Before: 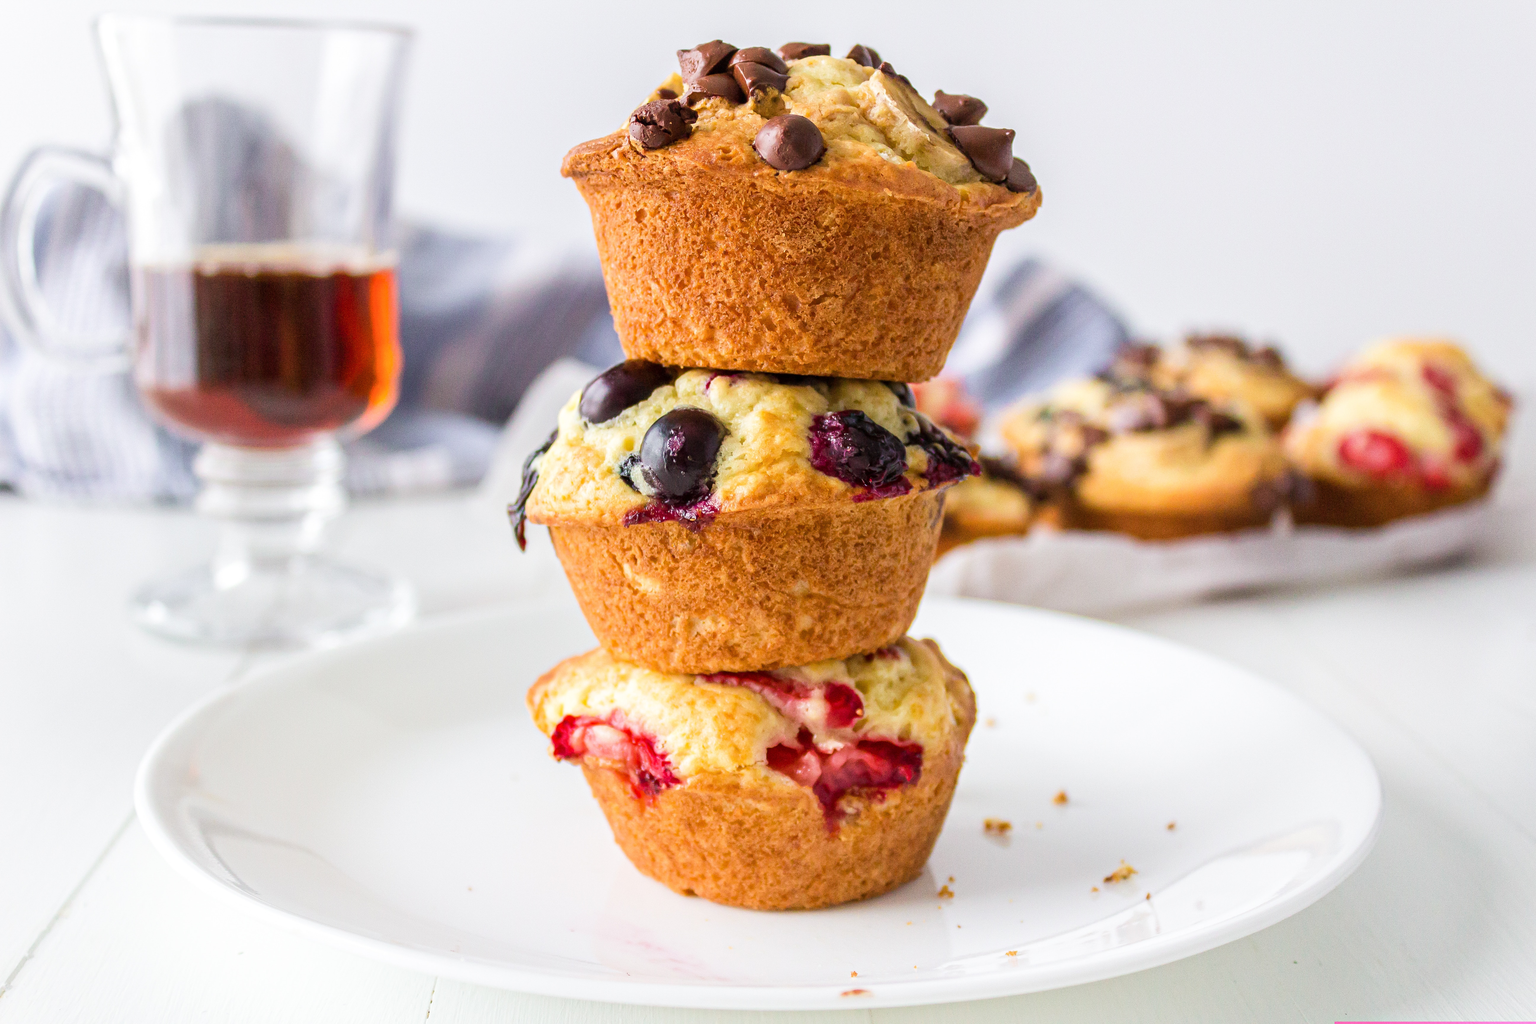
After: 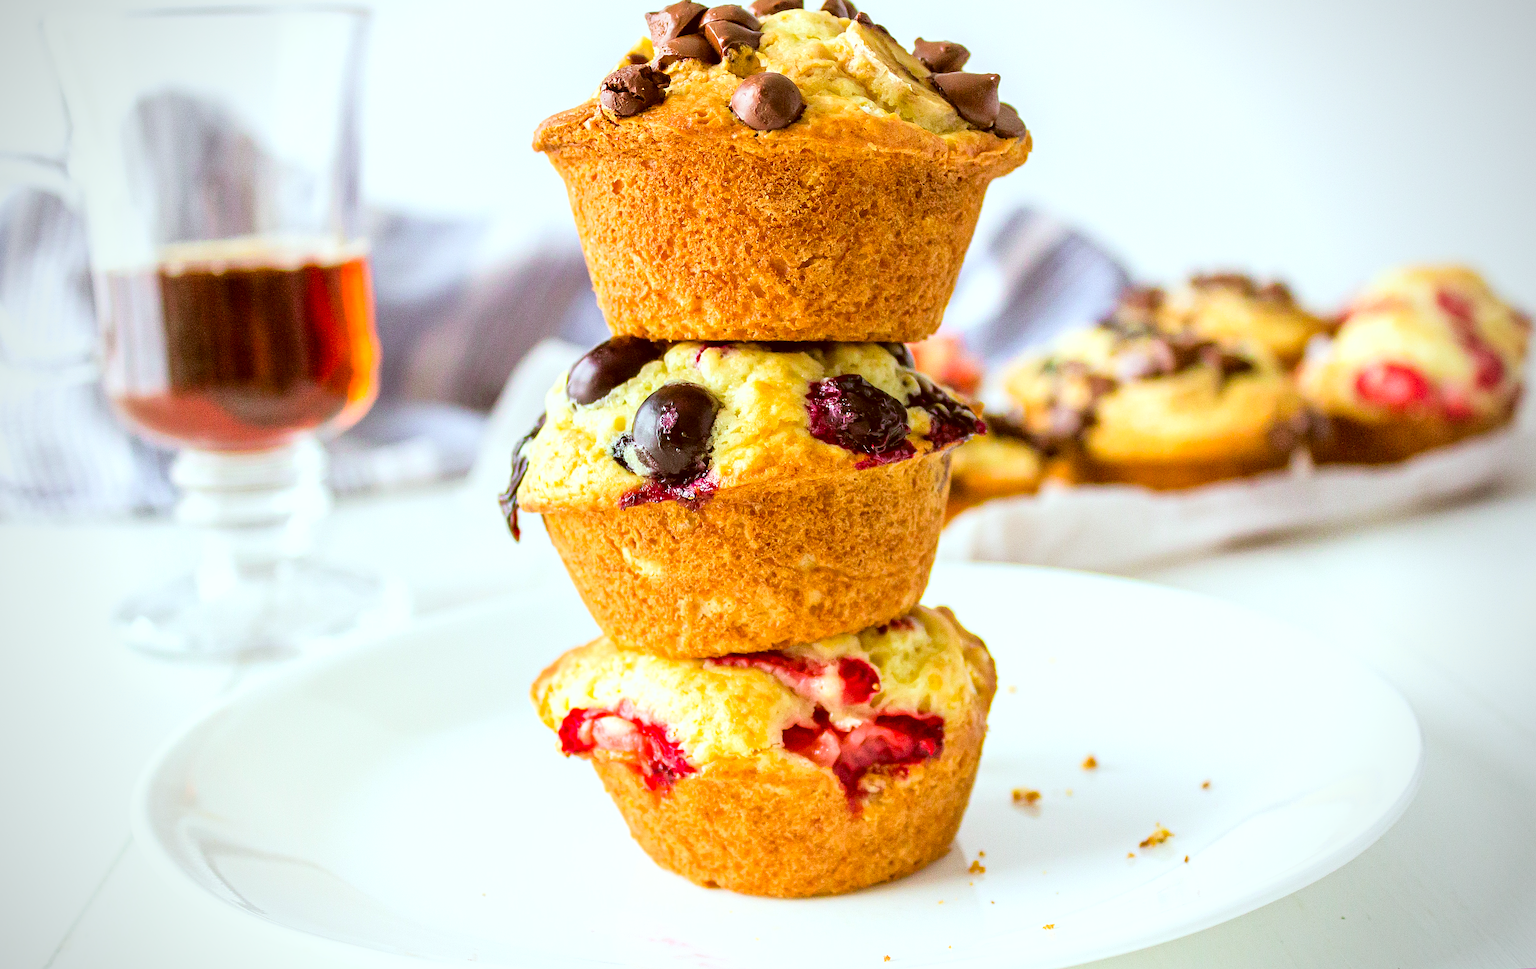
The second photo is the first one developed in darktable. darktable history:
vignetting: width/height ratio 1.094
tone curve: curves: ch0 [(0, 0) (0.004, 0.001) (0.133, 0.112) (0.325, 0.362) (0.832, 0.893) (1, 1)], color space Lab, linked channels, preserve colors none
color correction: highlights a* -5.3, highlights b* 9.8, shadows a* 9.8, shadows b* 24.26
shadows and highlights: shadows -20, white point adjustment -2, highlights -35
white balance: red 0.954, blue 1.079
sharpen: on, module defaults
exposure: black level correction 0, exposure 0.4 EV, compensate exposure bias true, compensate highlight preservation false
rotate and perspective: rotation -3.52°, crop left 0.036, crop right 0.964, crop top 0.081, crop bottom 0.919
